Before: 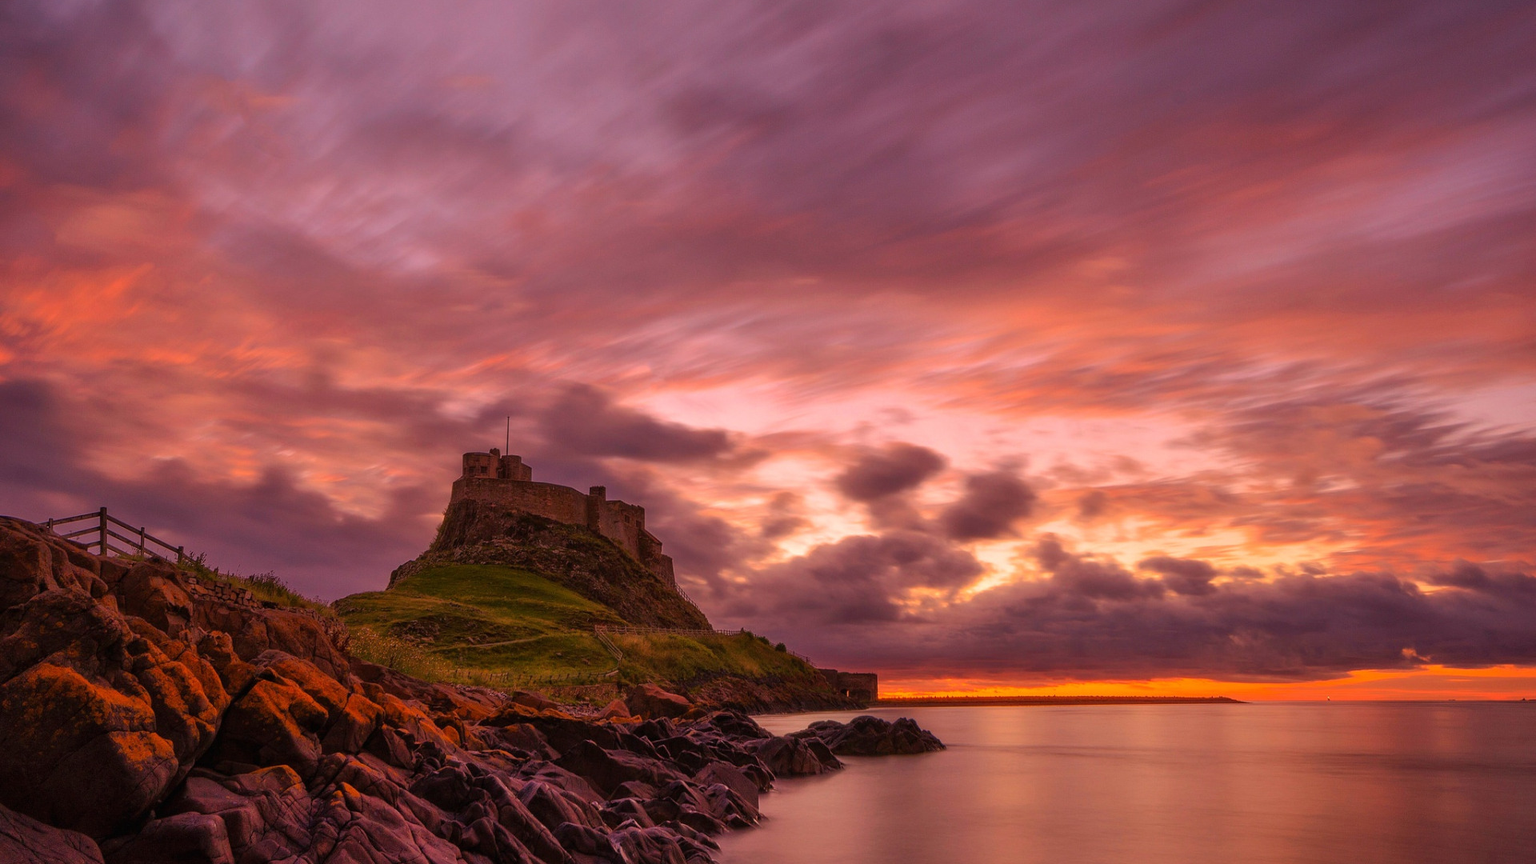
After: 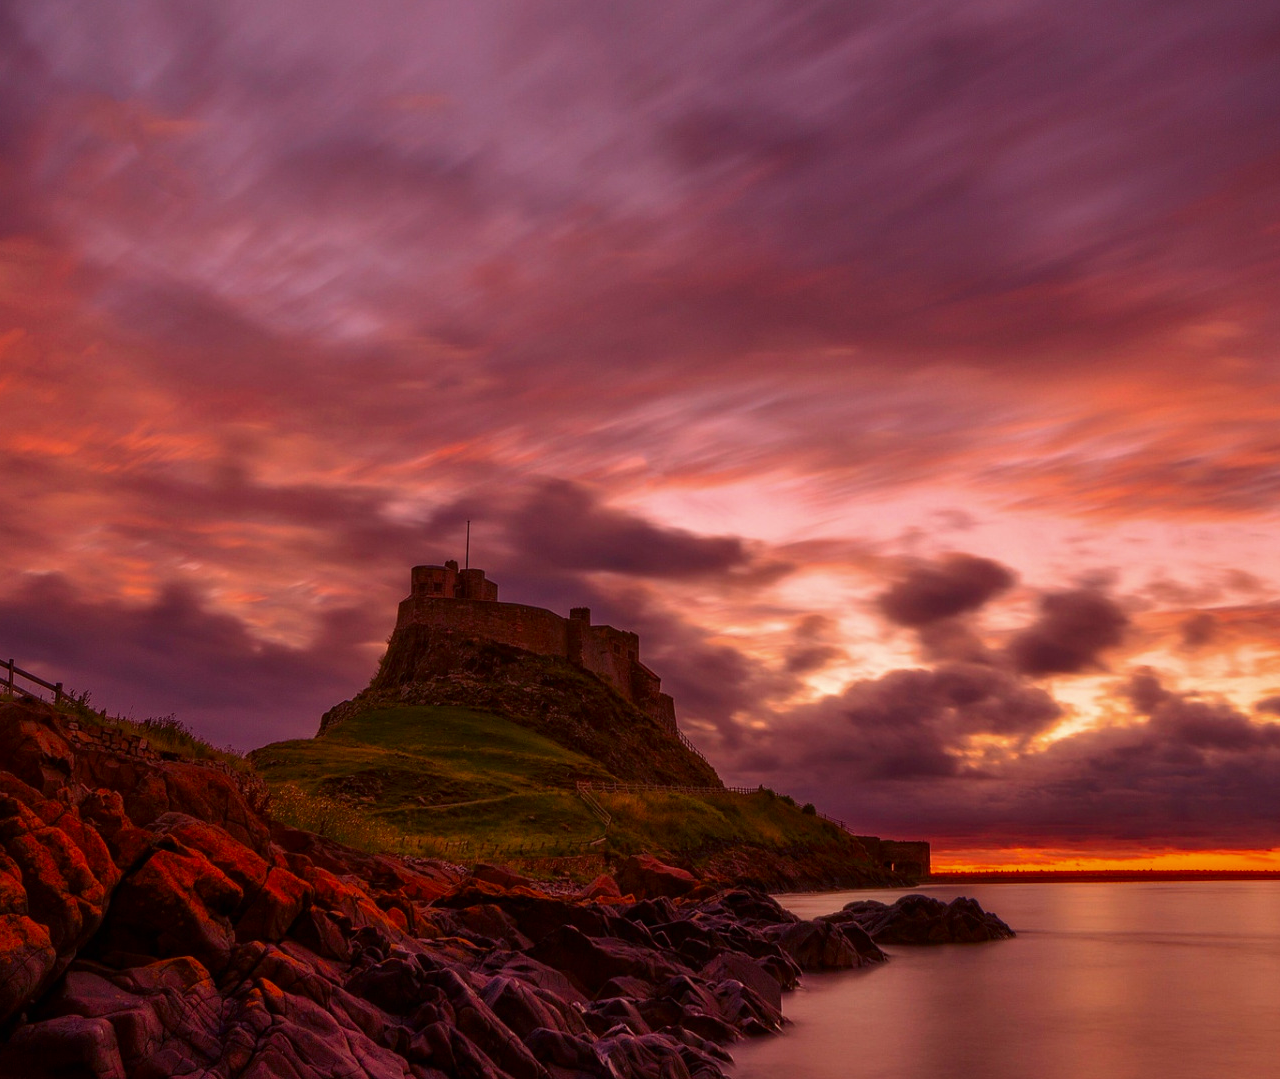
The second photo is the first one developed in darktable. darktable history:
contrast brightness saturation: contrast 0.067, brightness -0.134, saturation 0.062
crop and rotate: left 8.71%, right 24.609%
